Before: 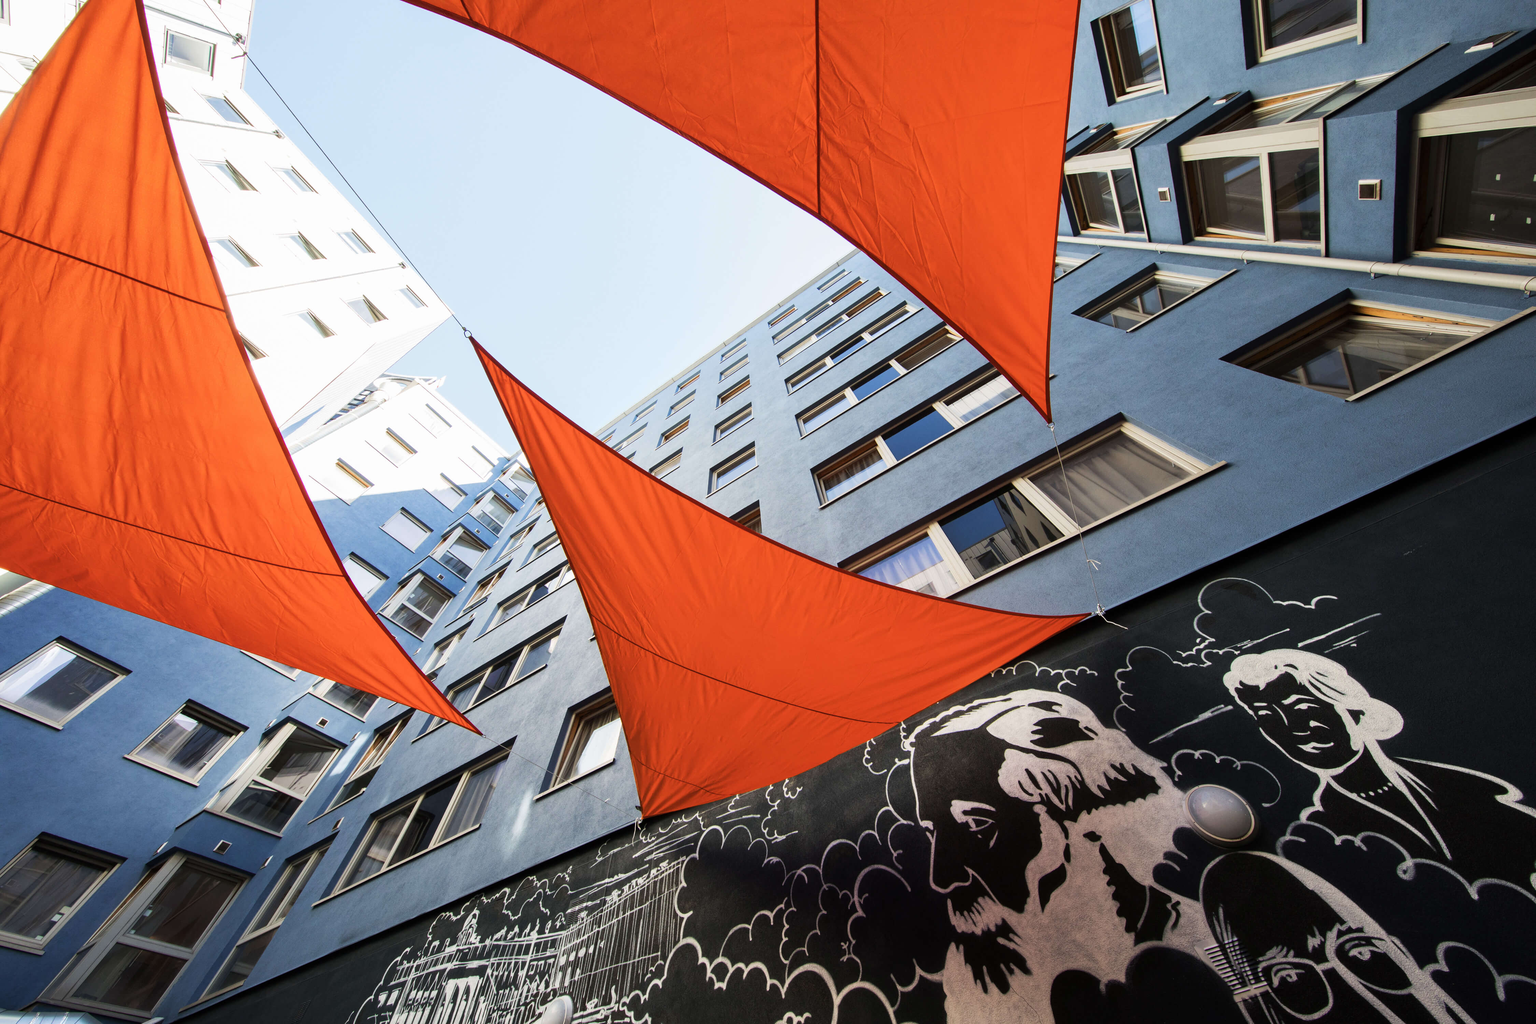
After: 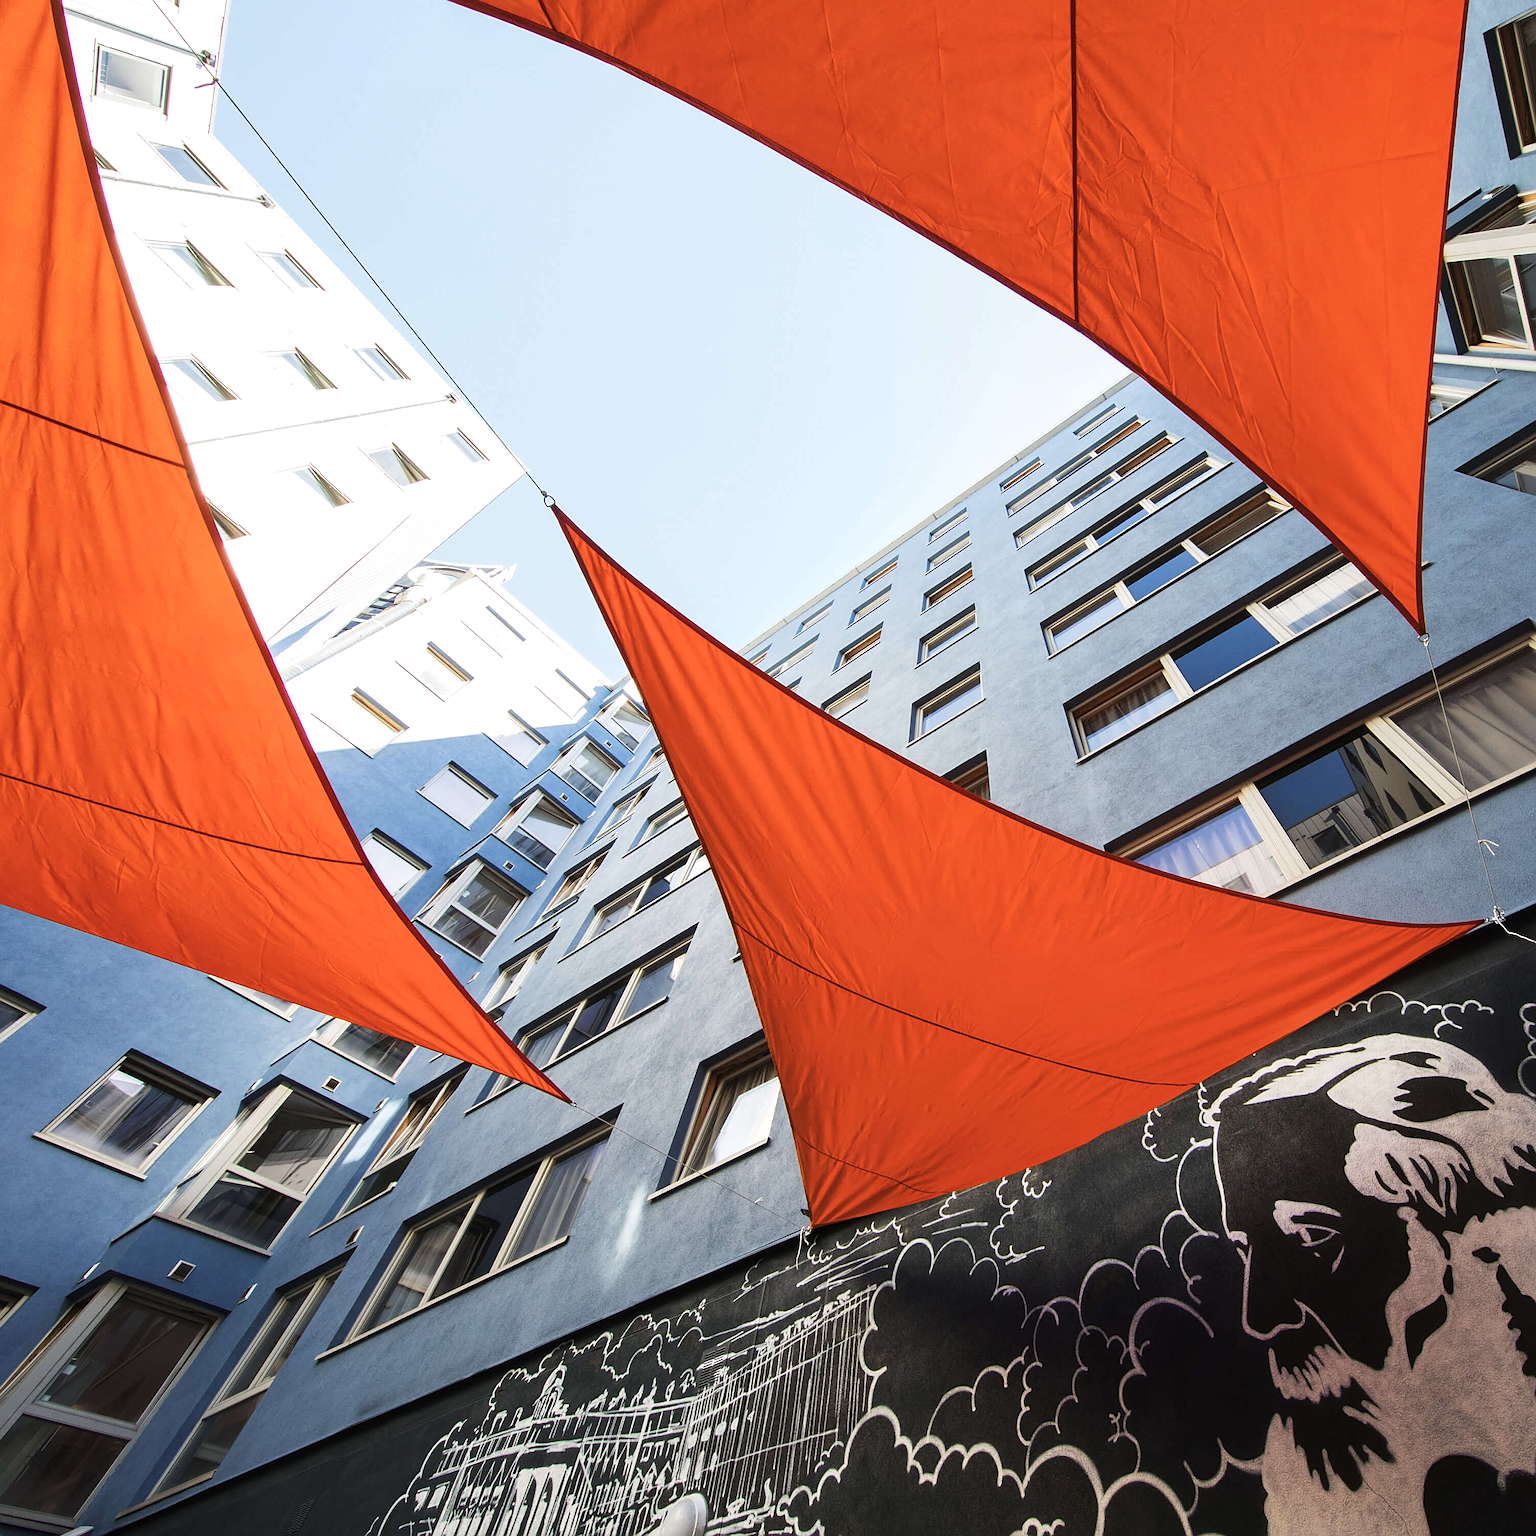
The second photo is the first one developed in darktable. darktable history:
local contrast: highlights 100%, shadows 103%, detail 119%, midtone range 0.2
exposure: black level correction -0.003, exposure 0.043 EV, compensate highlight preservation false
crop and rotate: left 6.63%, right 26.701%
sharpen: on, module defaults
